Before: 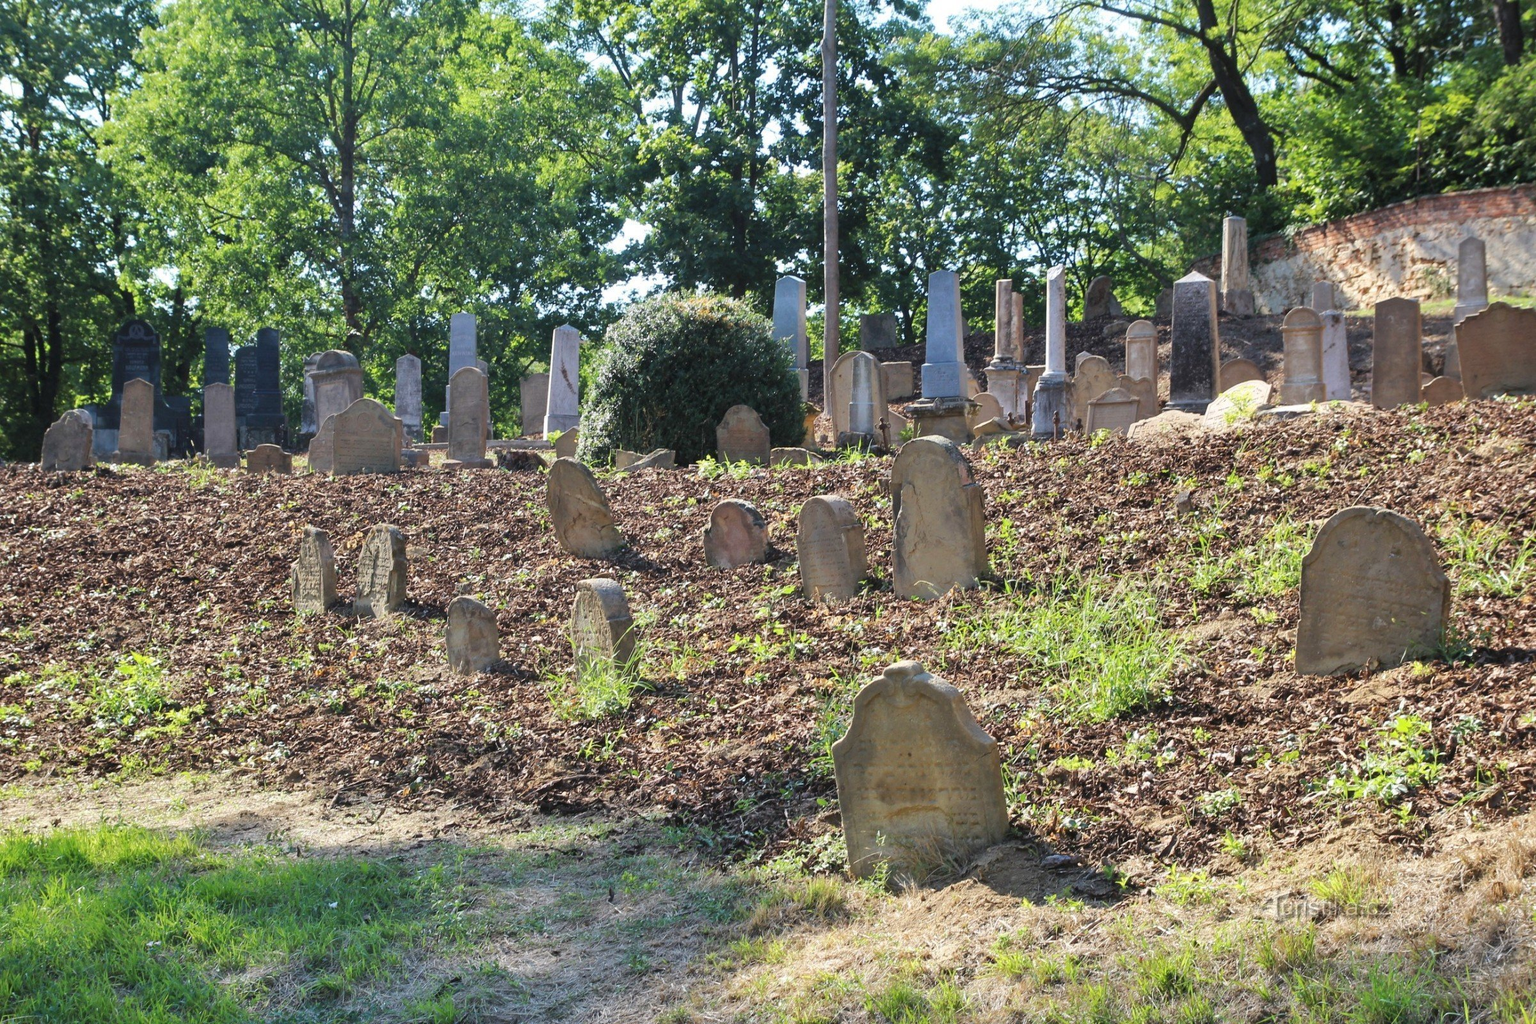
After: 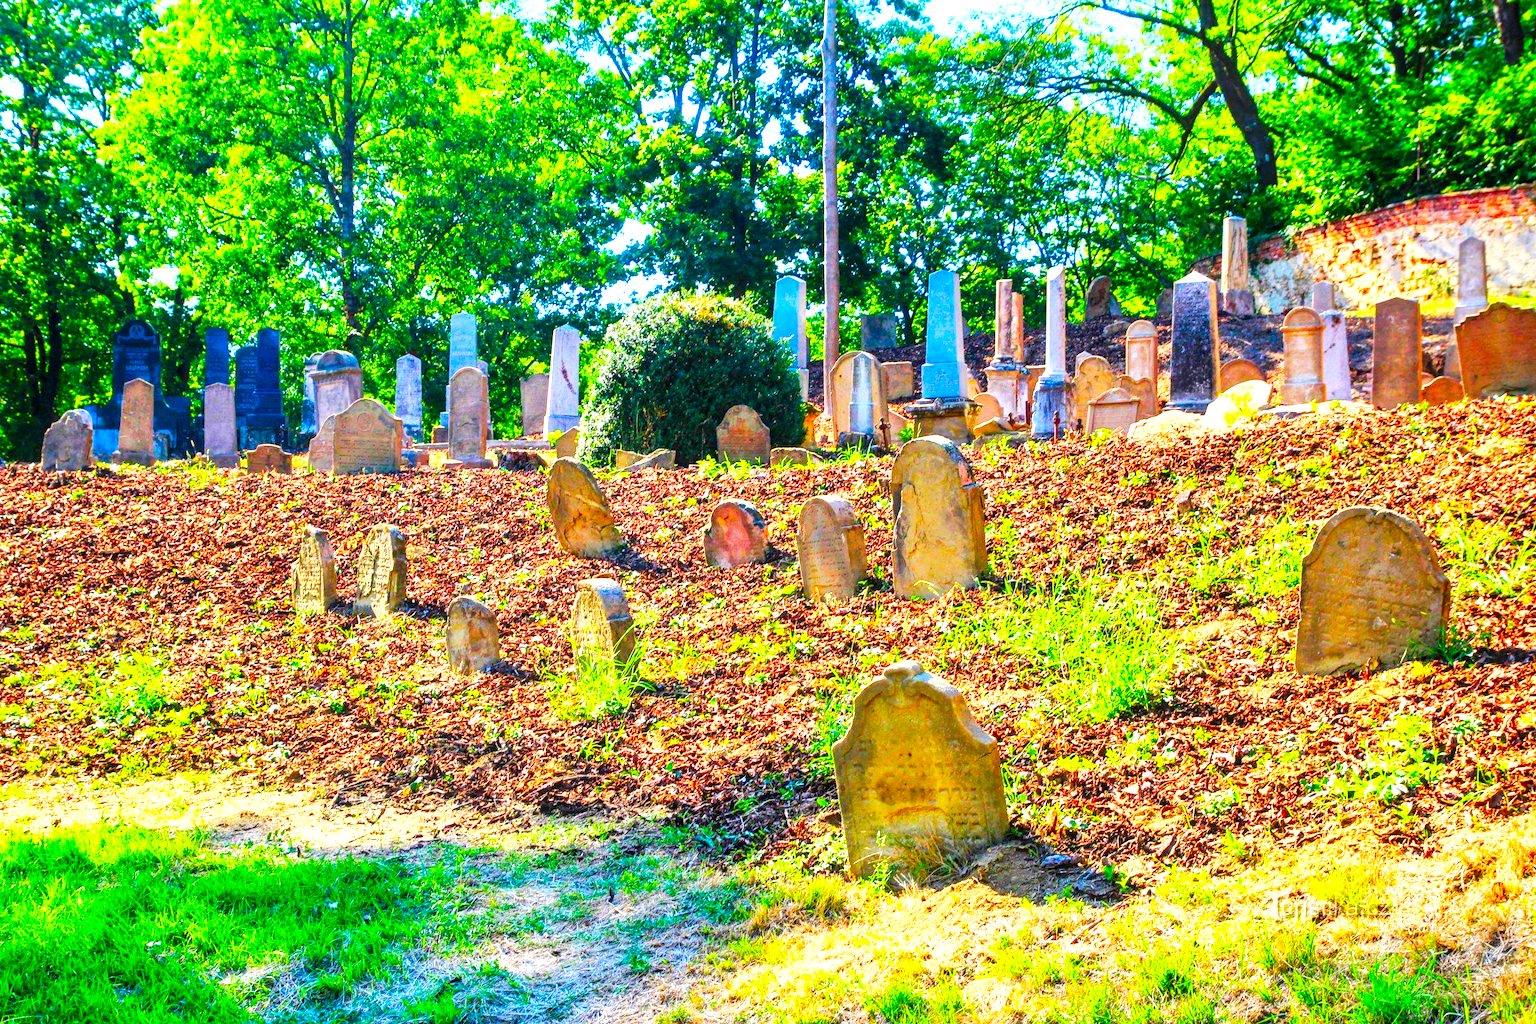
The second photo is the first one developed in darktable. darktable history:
color balance rgb: shadows lift › hue 85.36°, global offset › luminance 0.705%, linear chroma grading › global chroma 16.207%, perceptual saturation grading › global saturation 15.106%, global vibrance 20%
tone curve: curves: ch0 [(0, 0) (0.003, 0.002) (0.011, 0.006) (0.025, 0.014) (0.044, 0.02) (0.069, 0.027) (0.1, 0.036) (0.136, 0.05) (0.177, 0.081) (0.224, 0.118) (0.277, 0.183) (0.335, 0.262) (0.399, 0.351) (0.468, 0.456) (0.543, 0.571) (0.623, 0.692) (0.709, 0.795) (0.801, 0.88) (0.898, 0.948) (1, 1)], preserve colors none
contrast brightness saturation: brightness 0.091, saturation 0.19
exposure: black level correction 0, exposure 0.695 EV, compensate highlight preservation false
color correction: highlights b* 0.034, saturation 1.85
local contrast: highlights 29%, detail 150%
